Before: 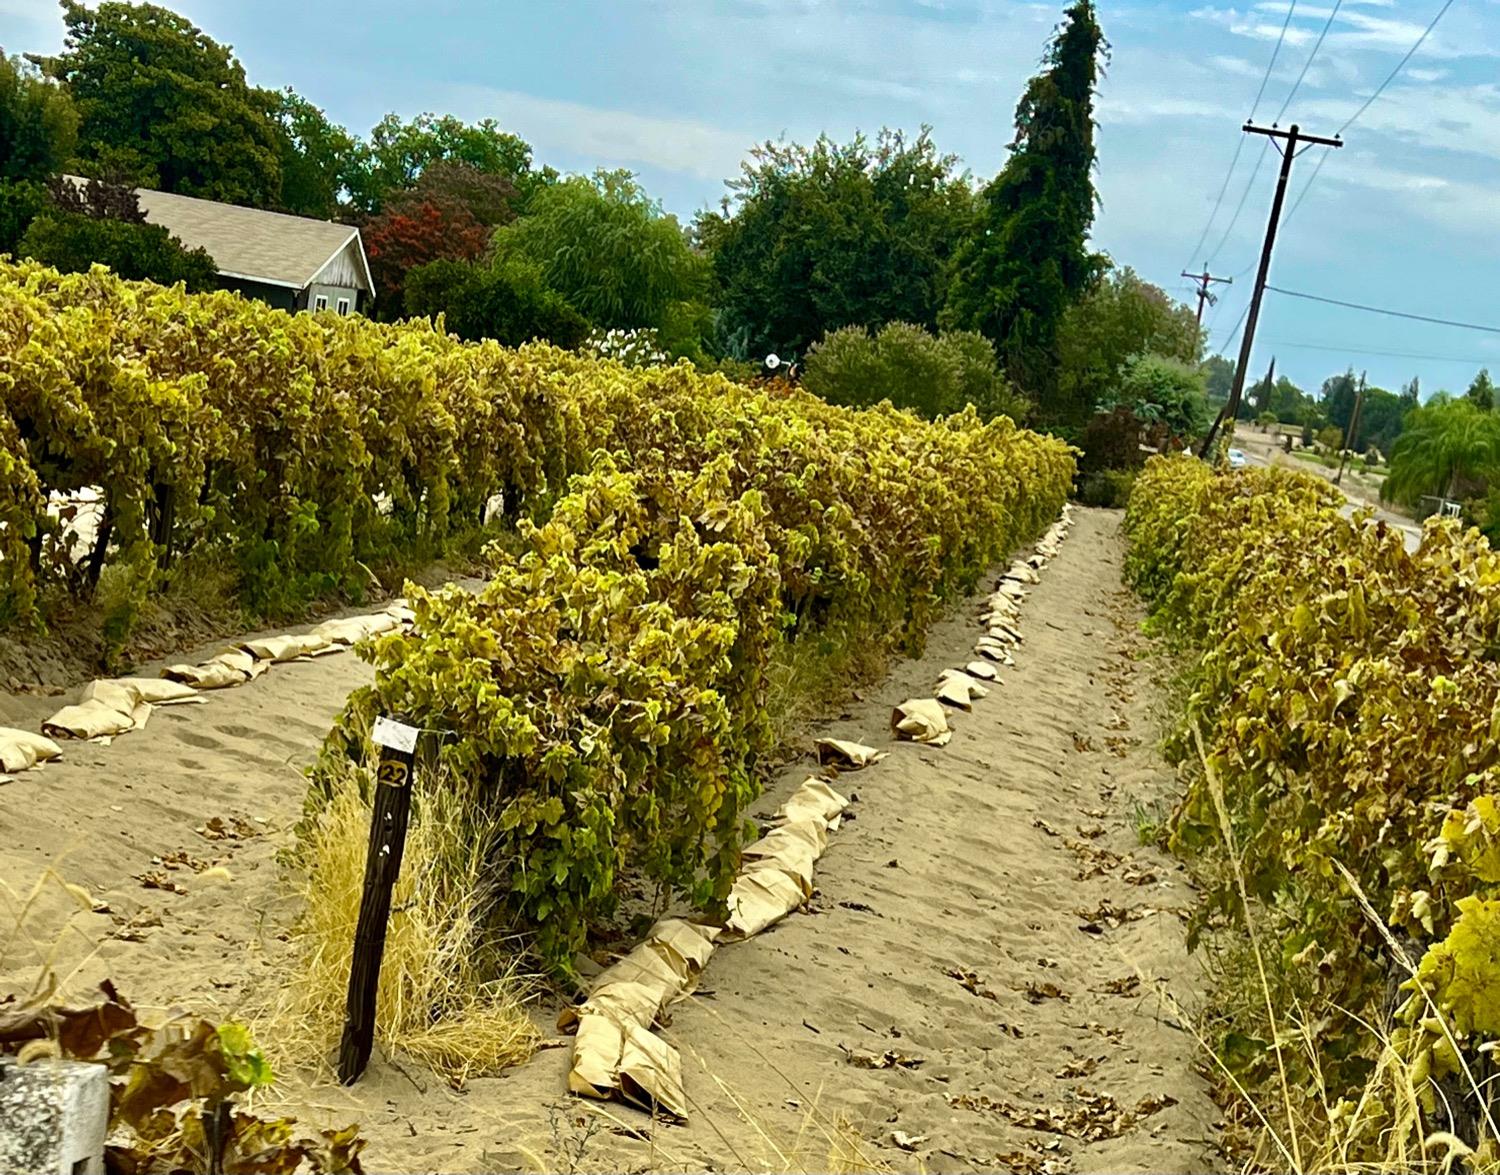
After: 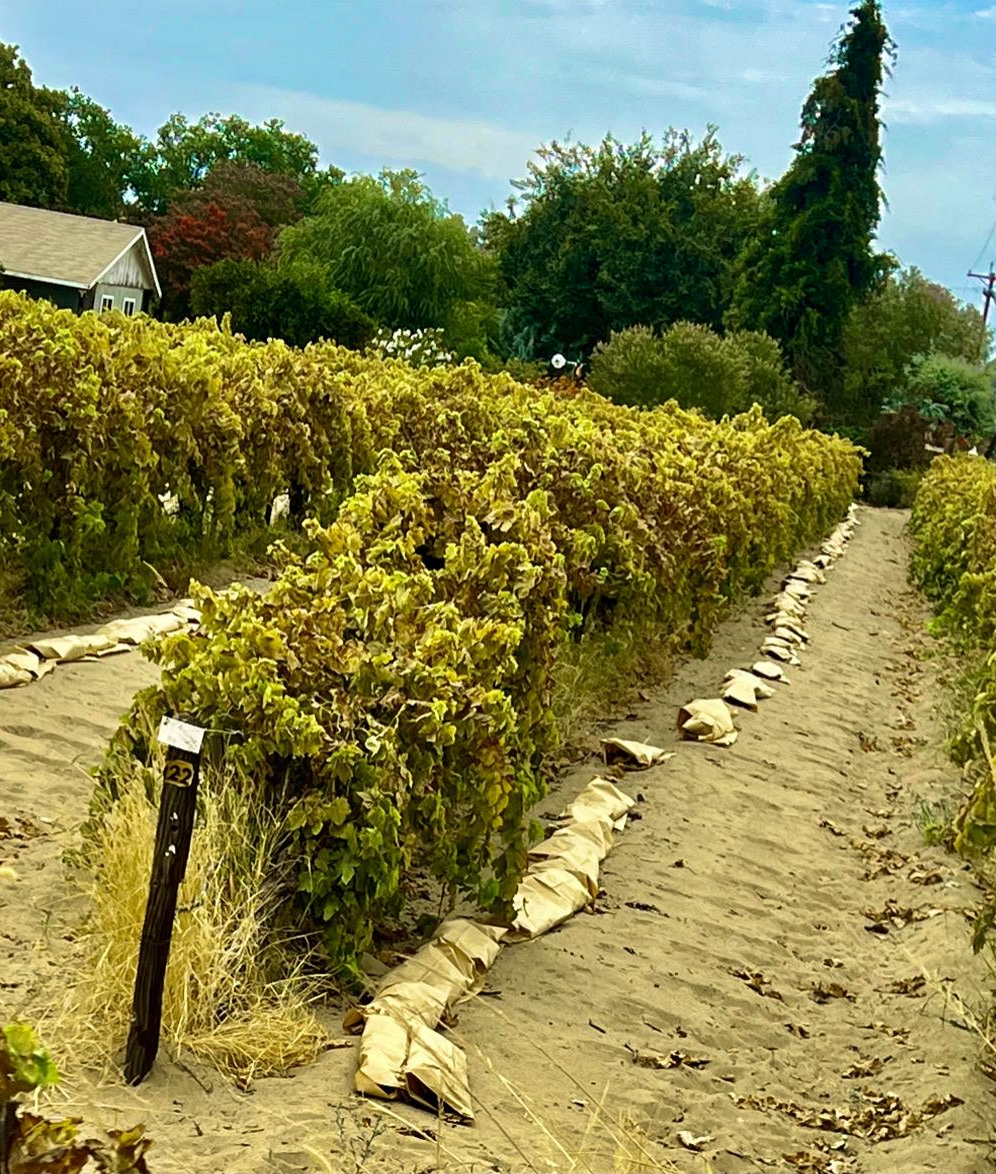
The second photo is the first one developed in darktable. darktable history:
crop and rotate: left 14.329%, right 19.245%
velvia: strength 24.77%
